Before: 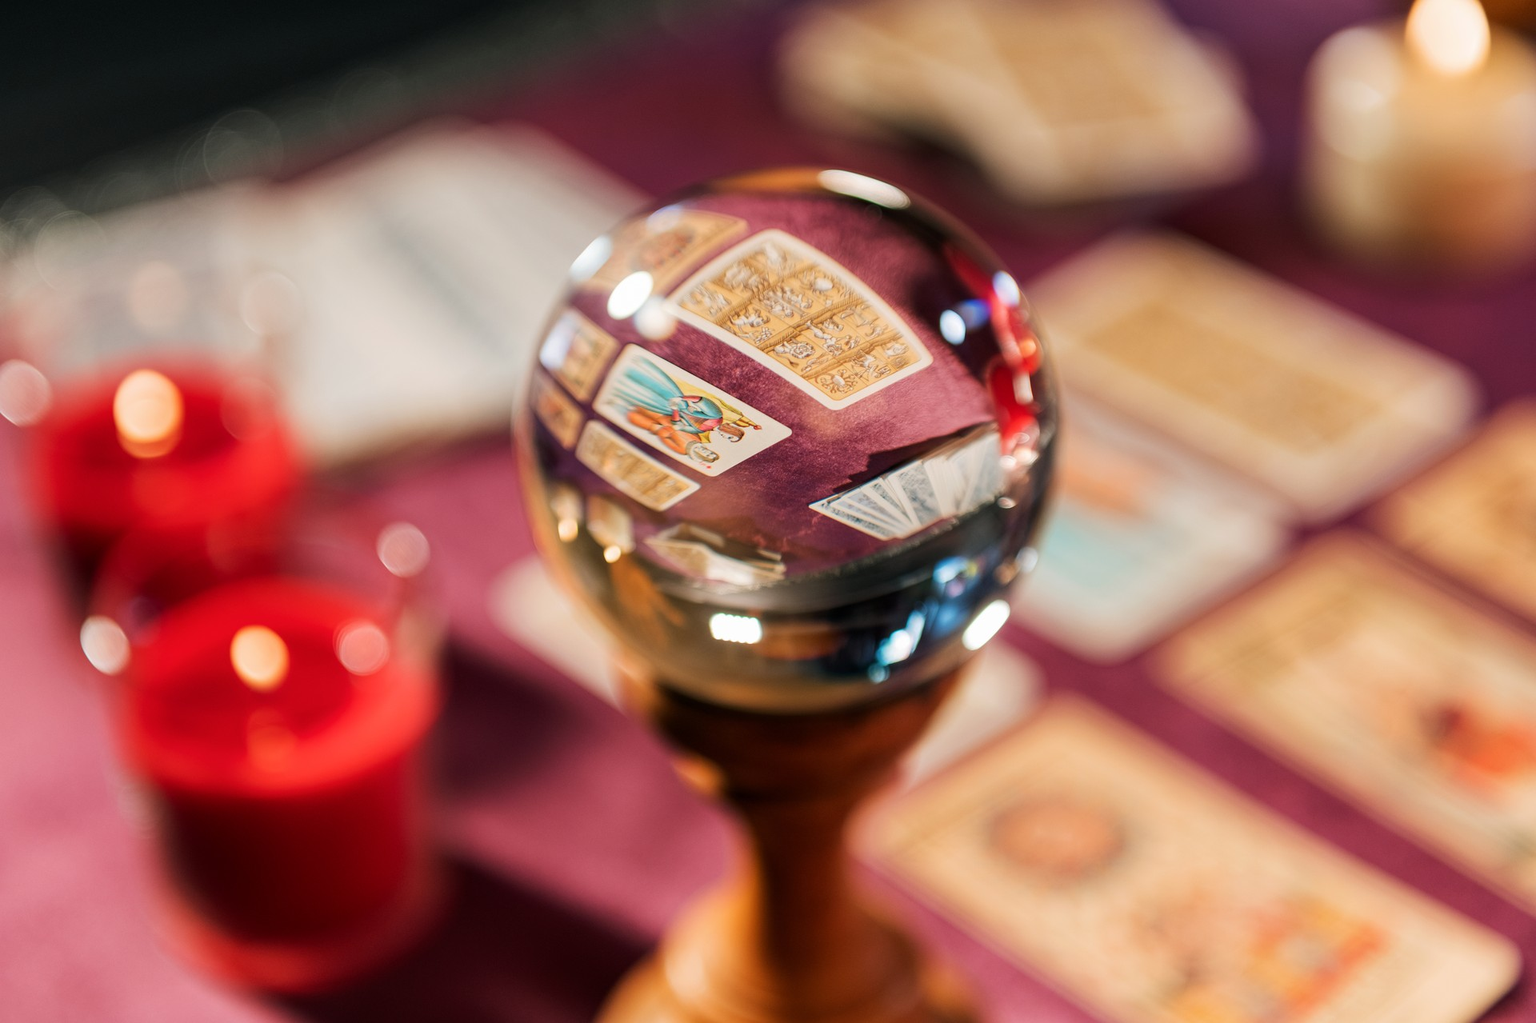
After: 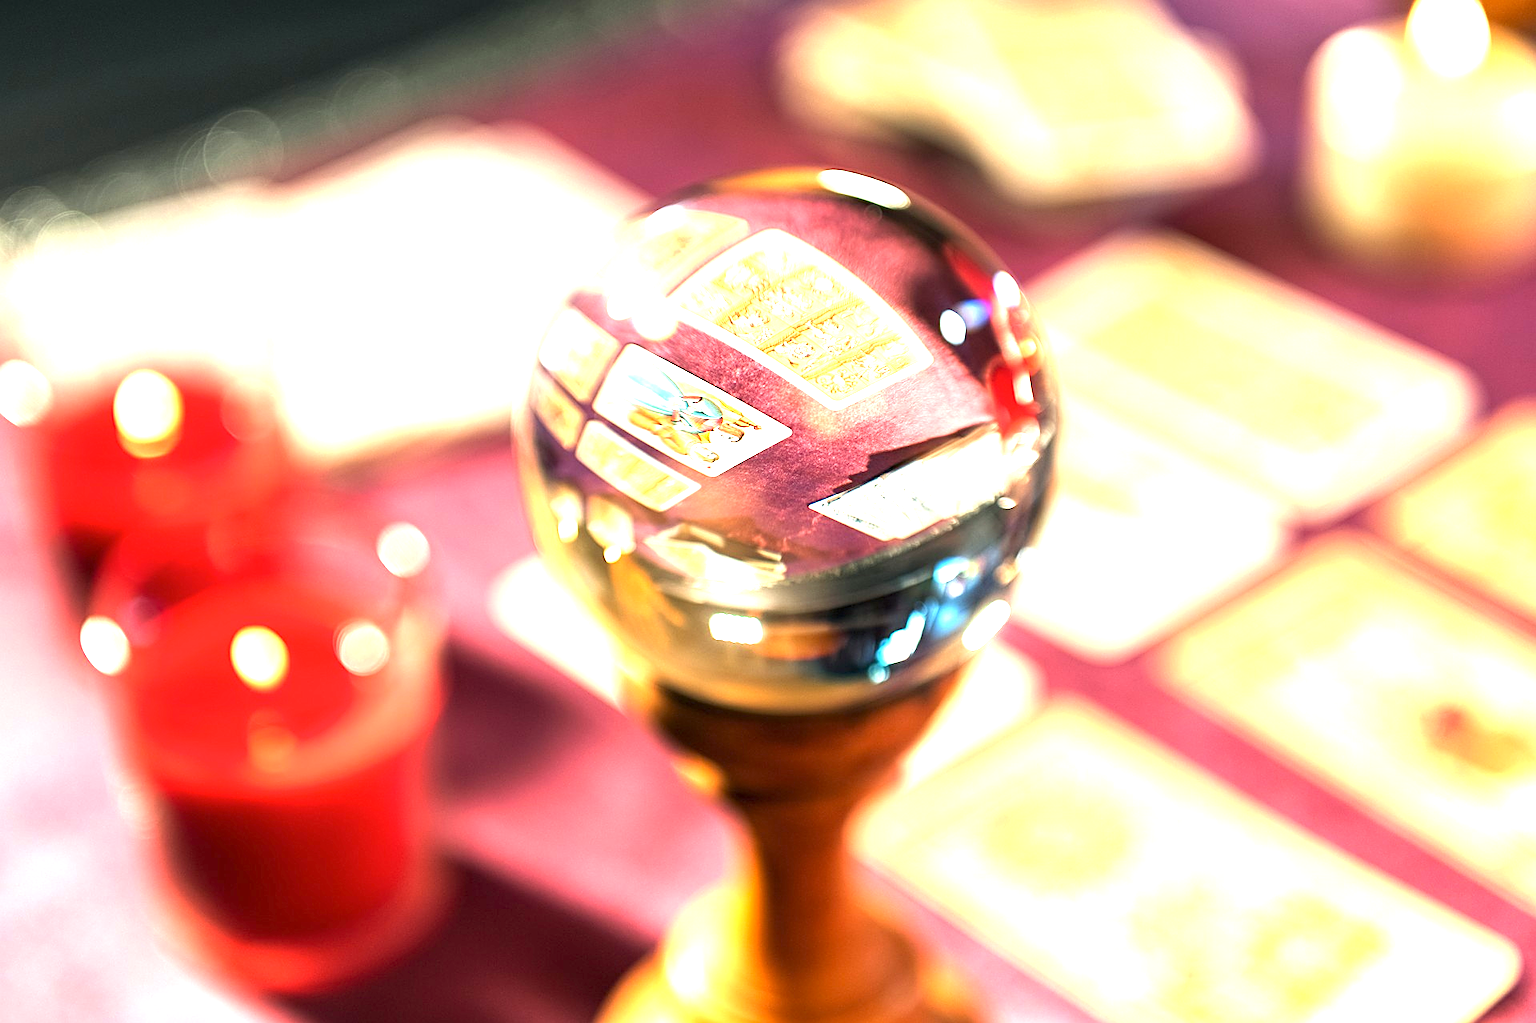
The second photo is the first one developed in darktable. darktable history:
exposure: exposure 2.003 EV, compensate highlight preservation false
sharpen: on, module defaults
color correction: highlights a* -4.28, highlights b* 6.53
